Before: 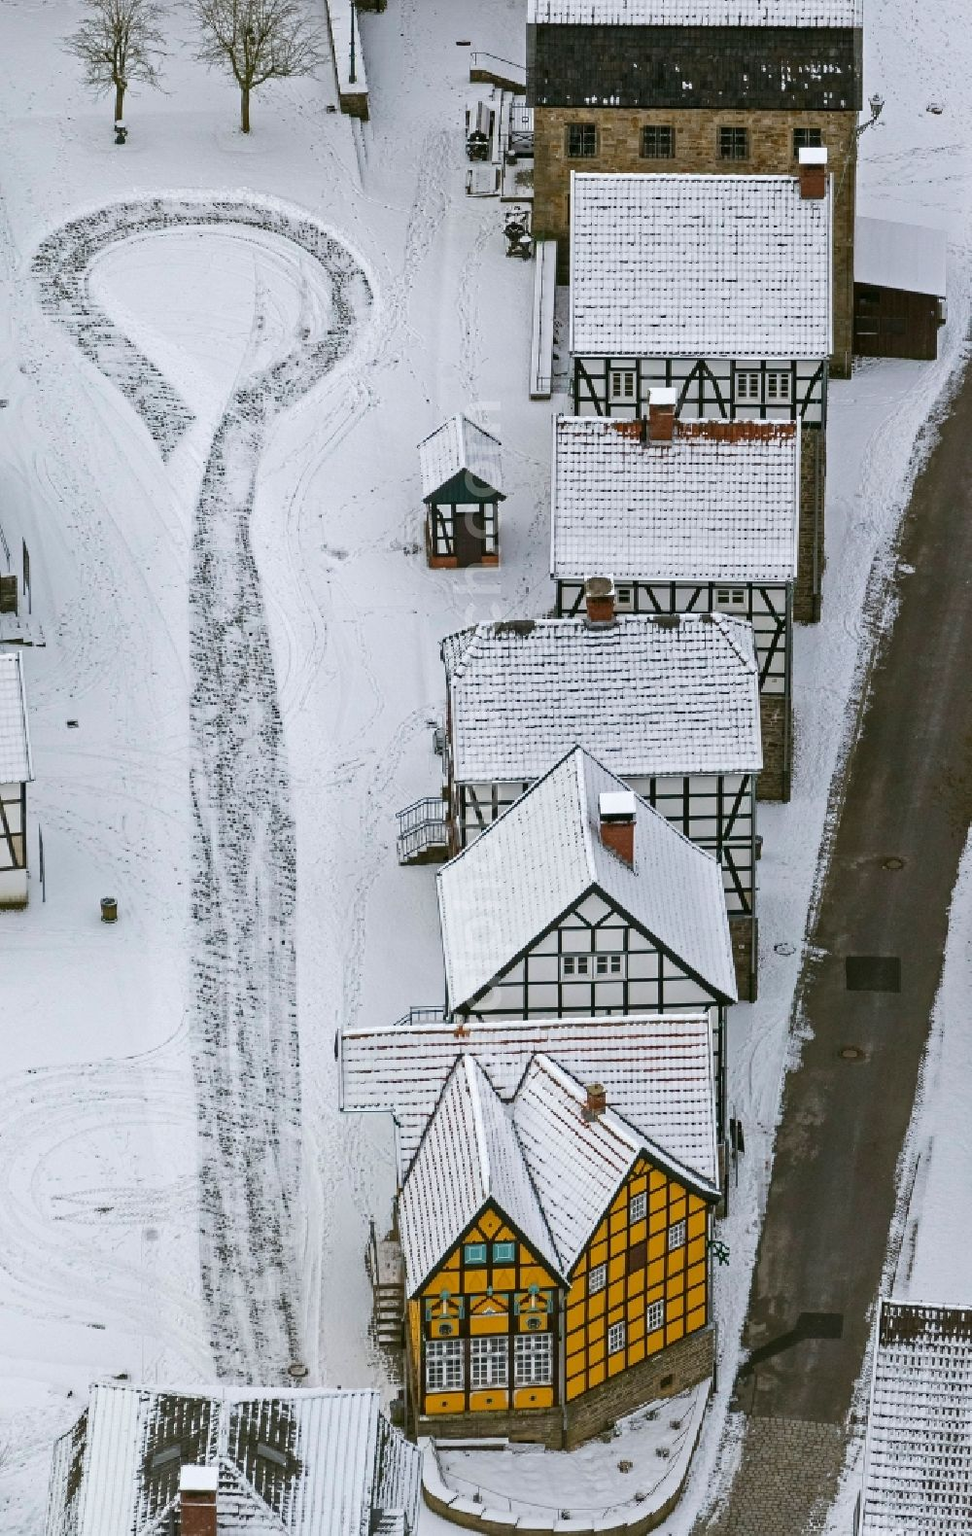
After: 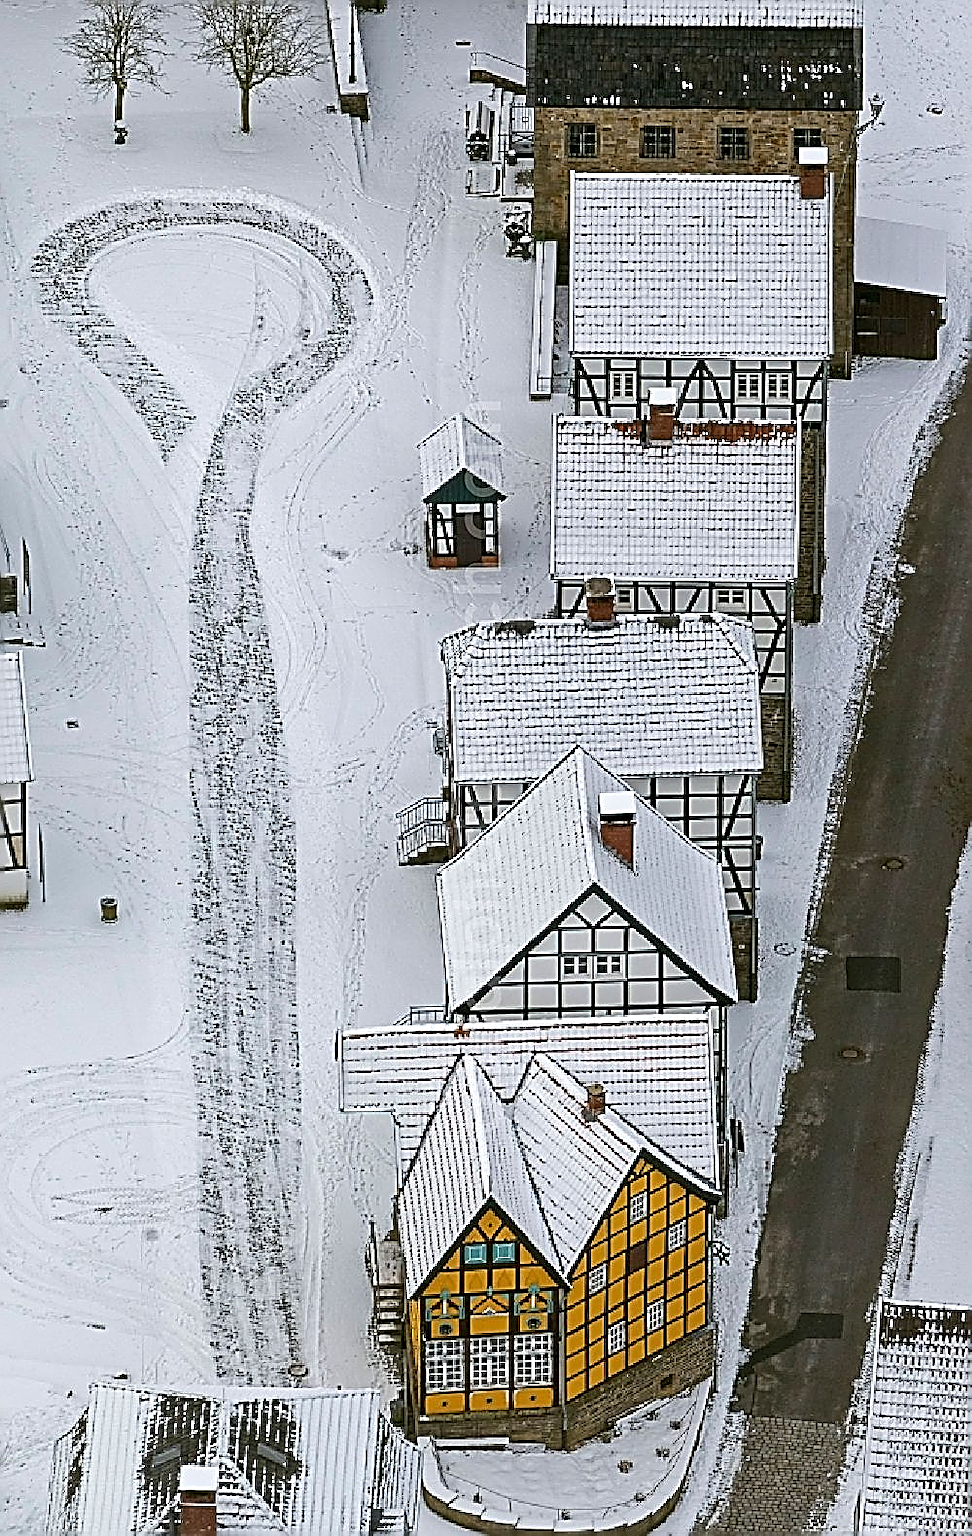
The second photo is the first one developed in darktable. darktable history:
sharpen: amount 1.847
